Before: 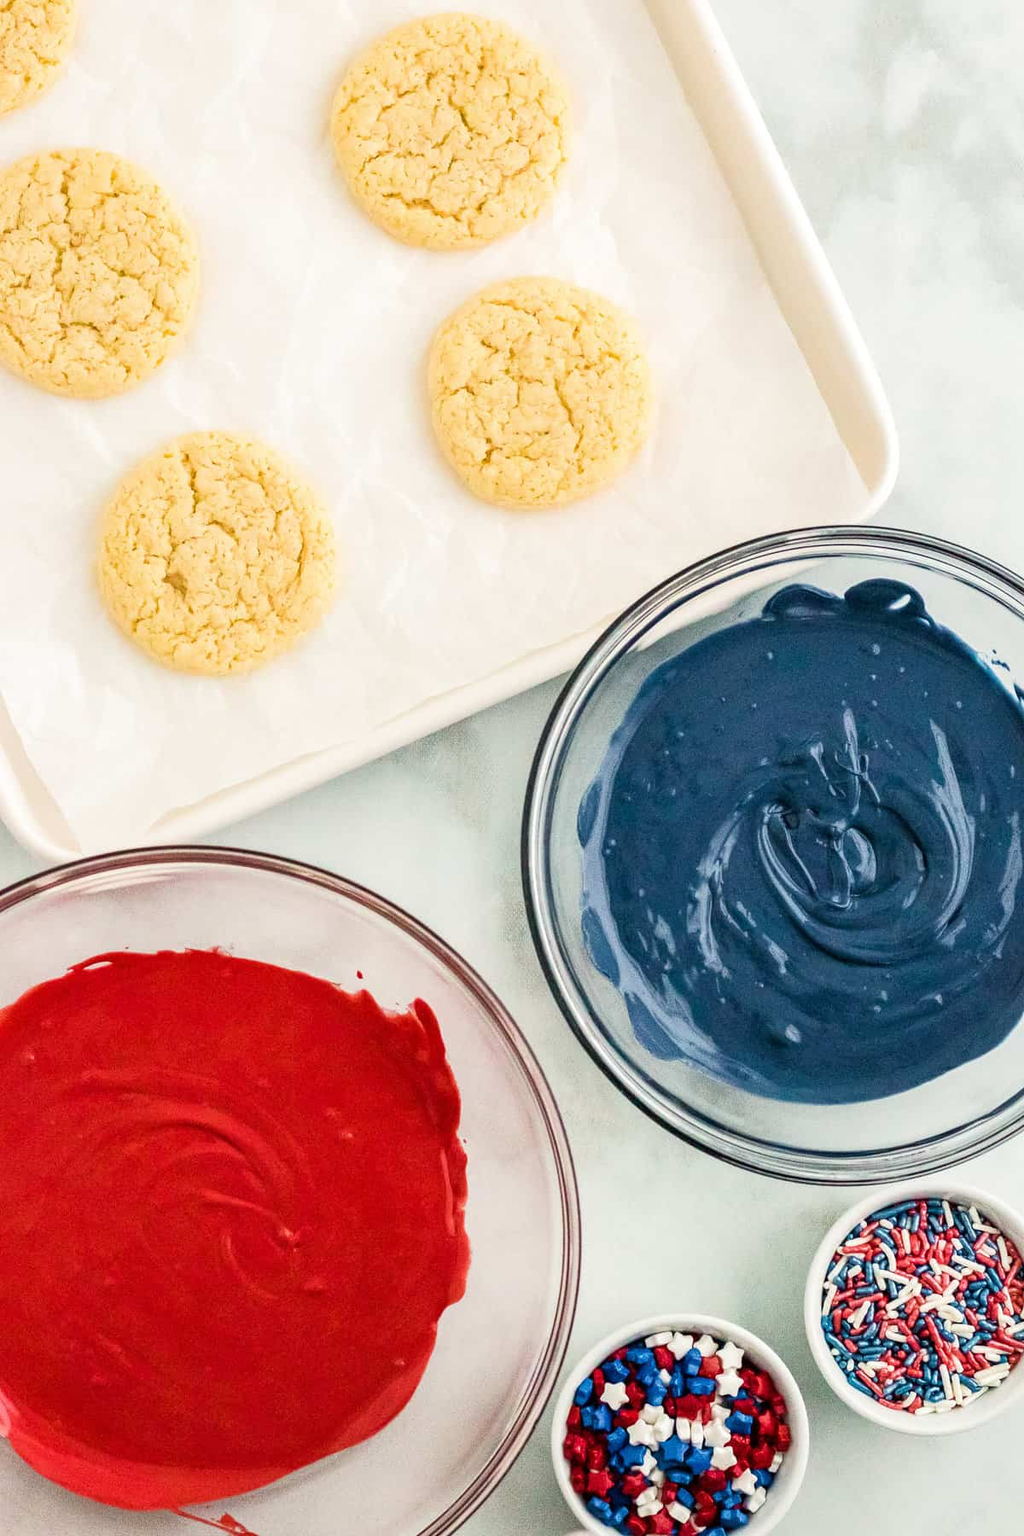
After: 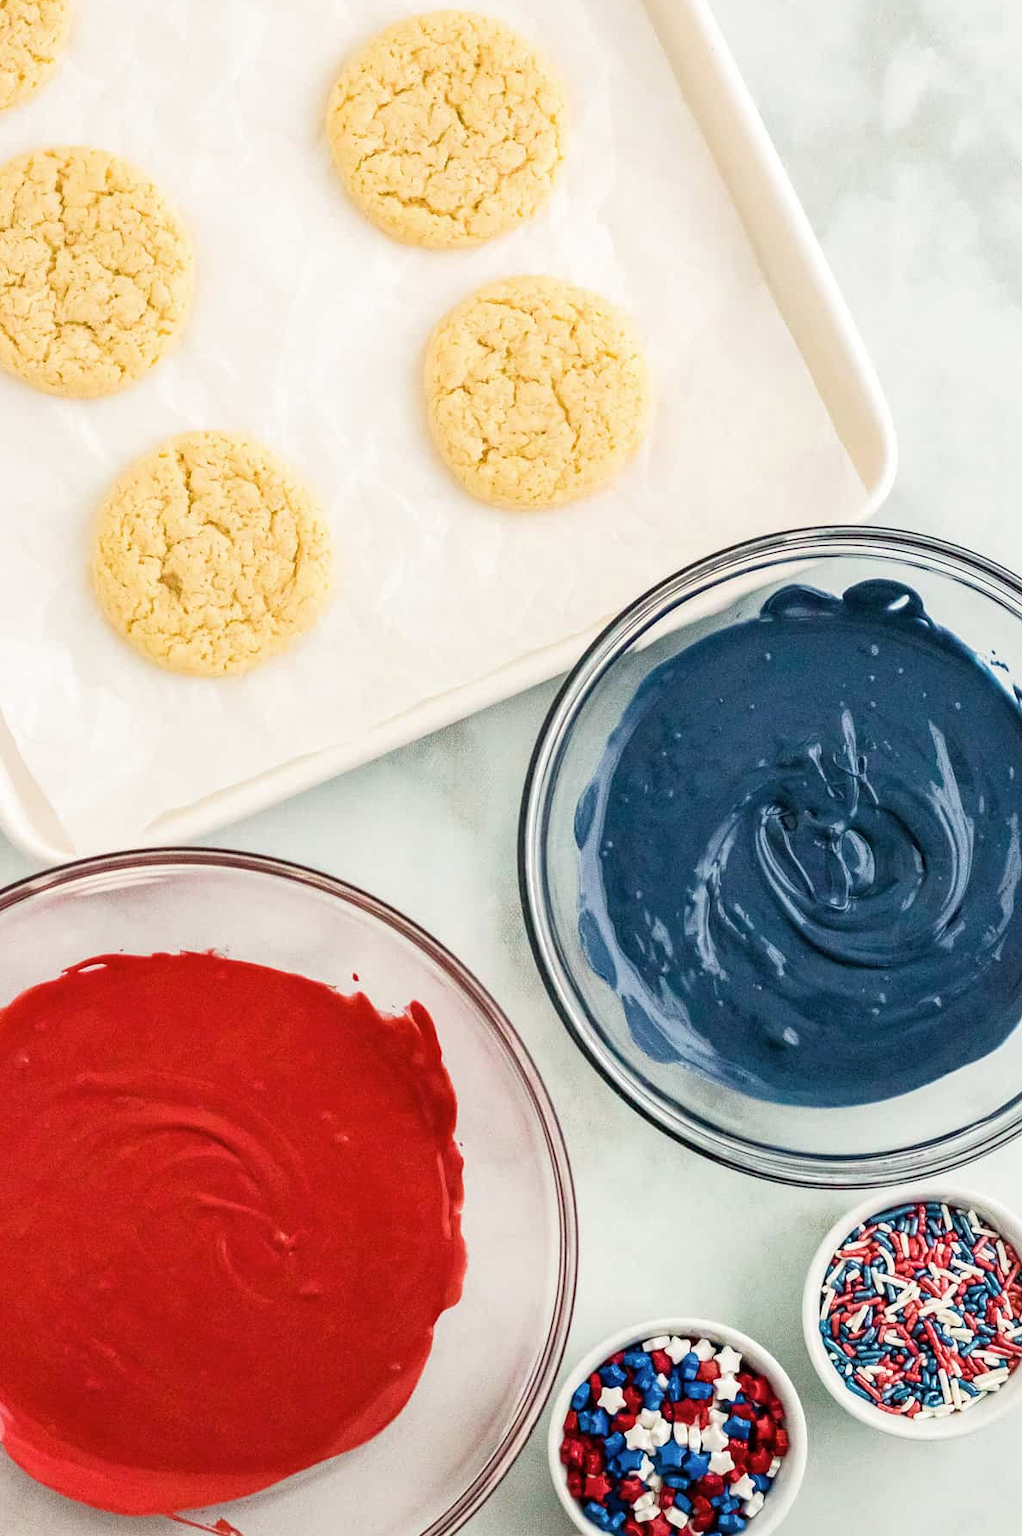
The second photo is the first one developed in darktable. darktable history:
crop and rotate: left 0.614%, top 0.179%, bottom 0.309%
contrast brightness saturation: saturation -0.05
